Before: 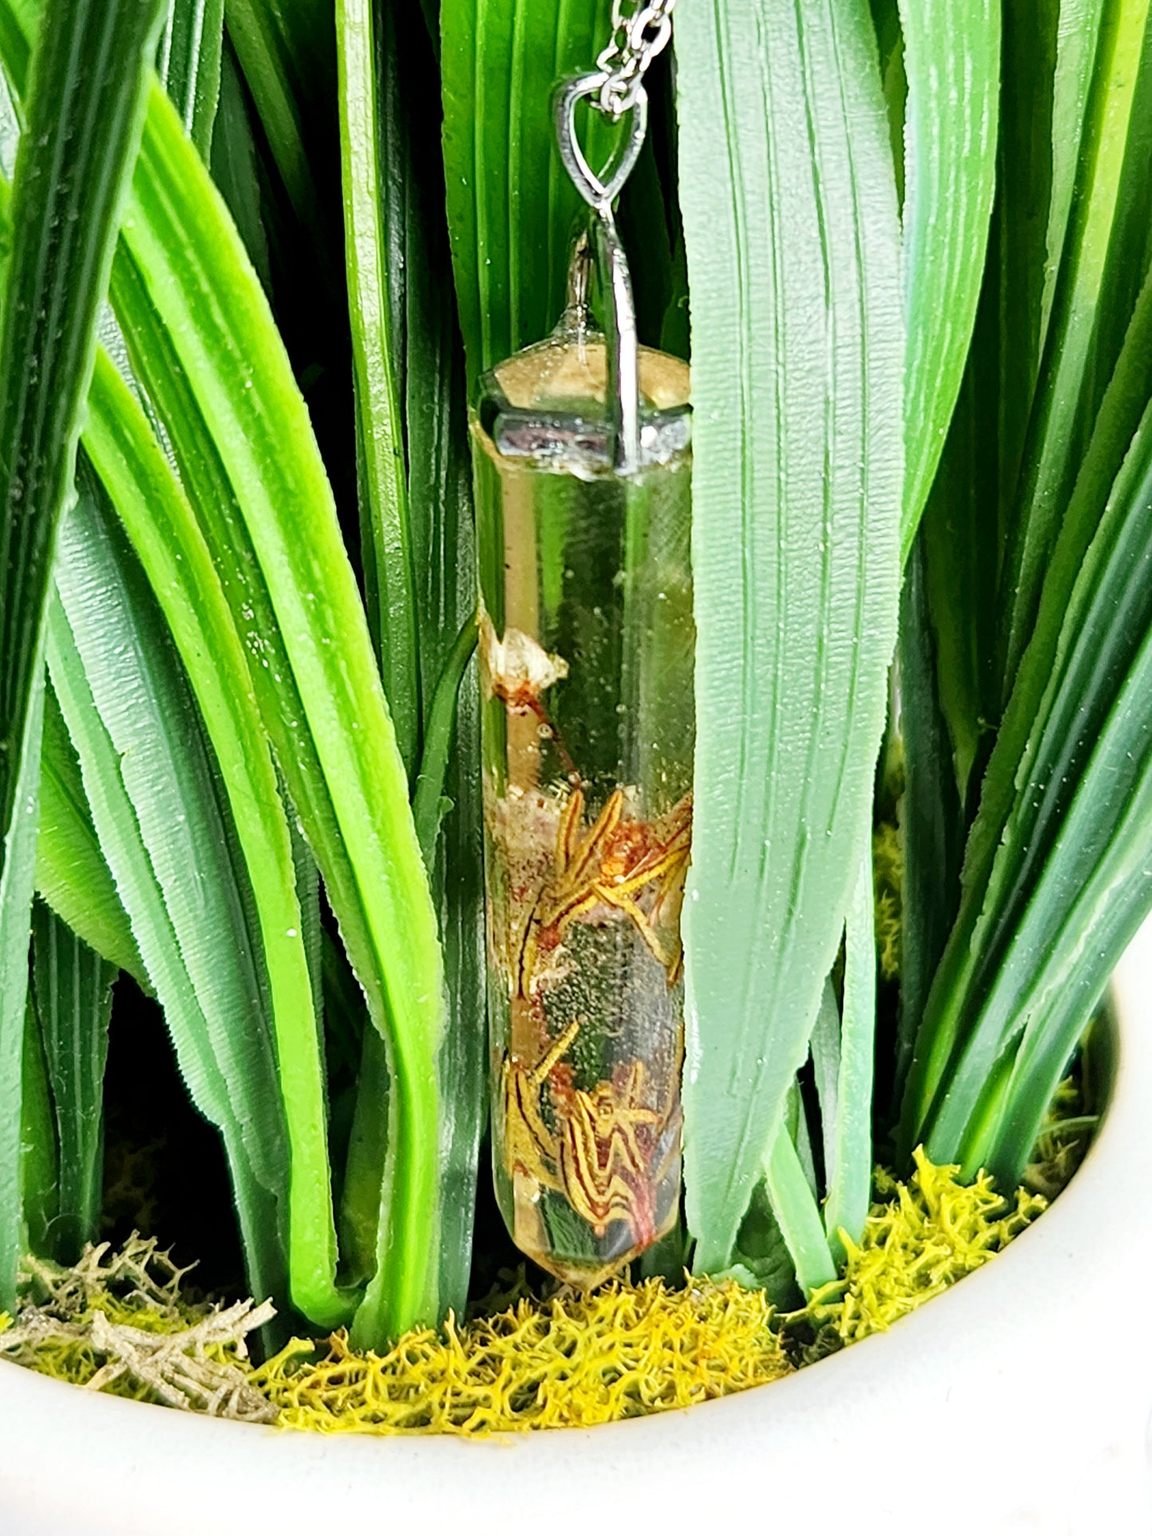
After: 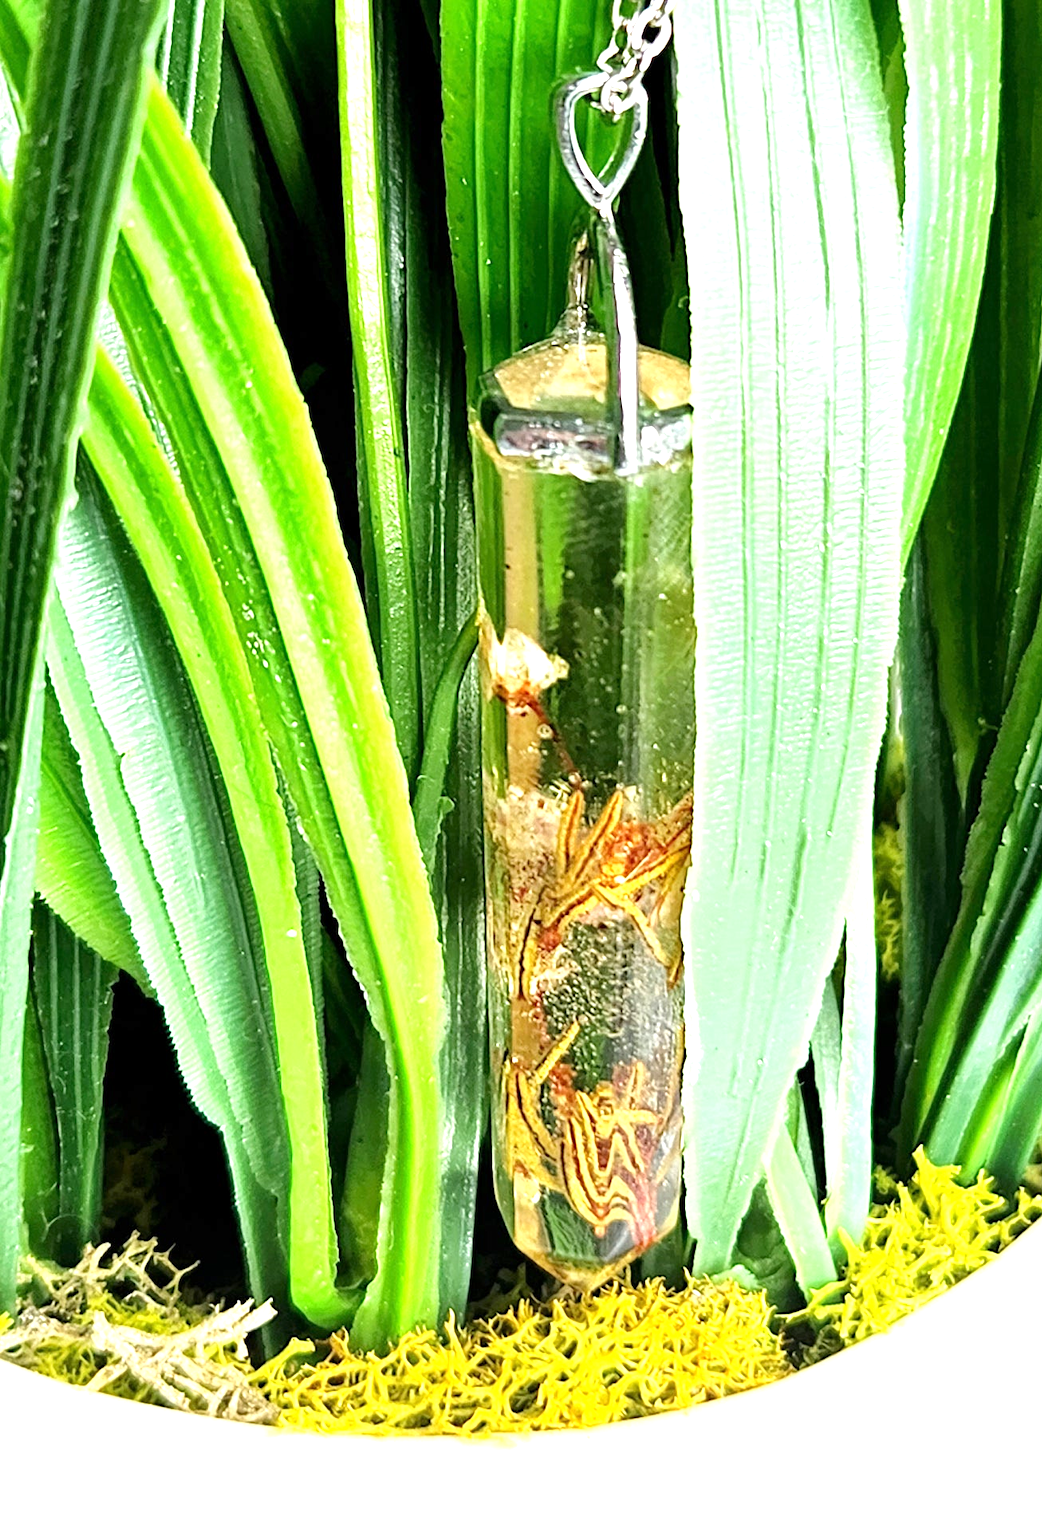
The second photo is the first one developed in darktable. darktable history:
crop: right 9.488%, bottom 0.024%
exposure: exposure 0.774 EV, compensate exposure bias true, compensate highlight preservation false
